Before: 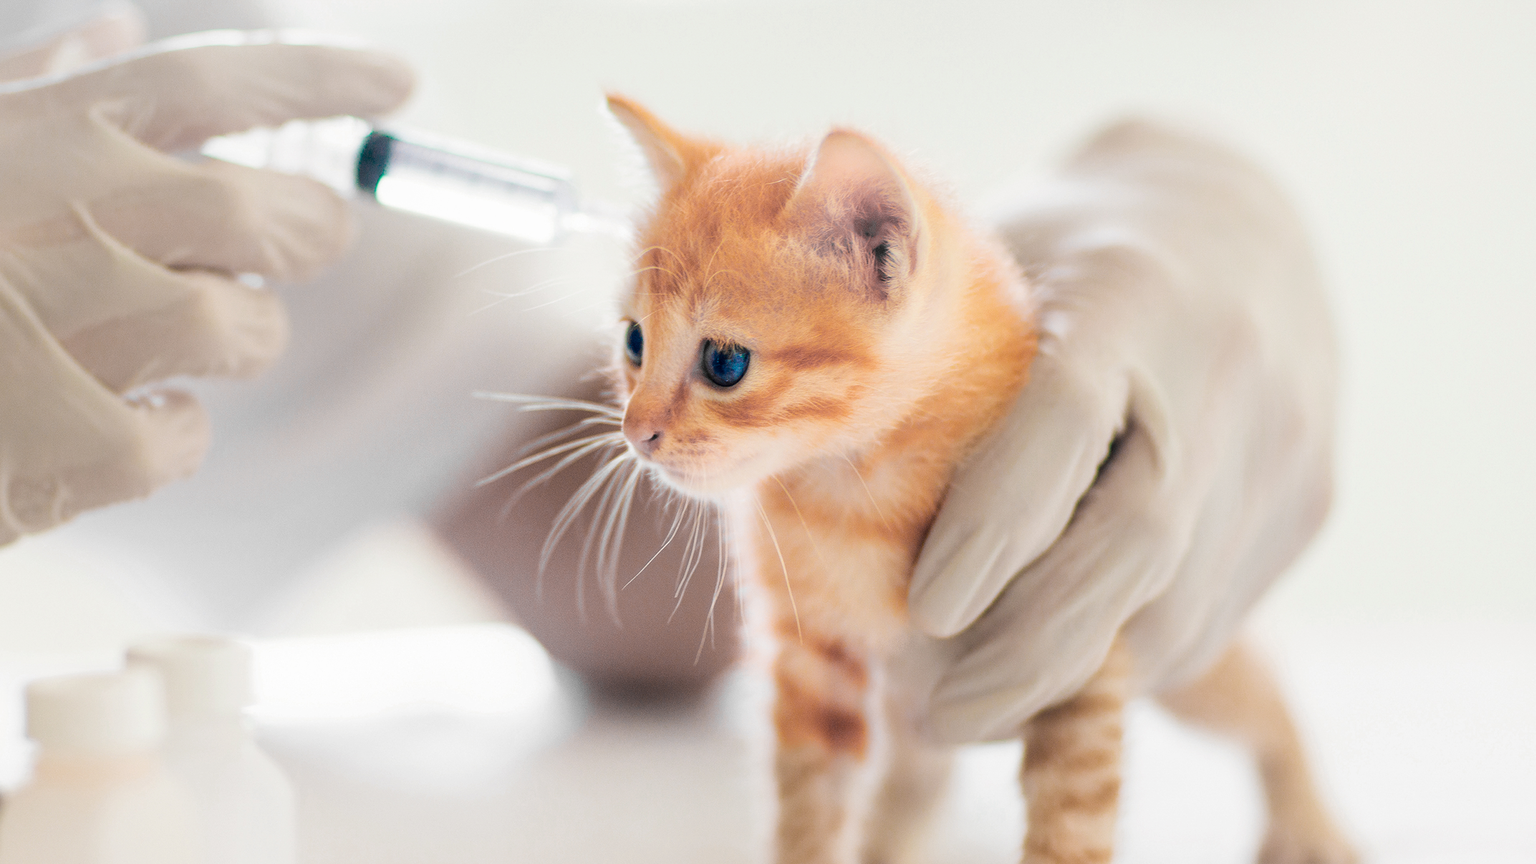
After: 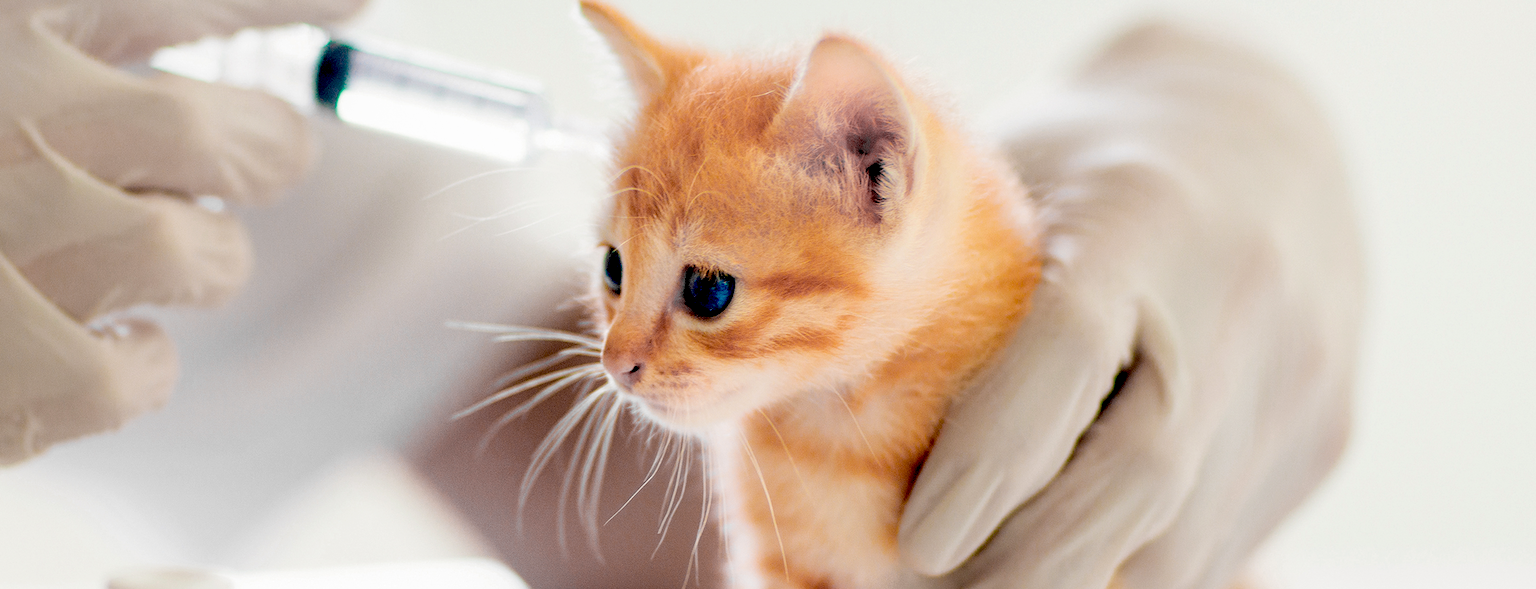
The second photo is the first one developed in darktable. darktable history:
exposure: black level correction 0.056, compensate highlight preservation false
rotate and perspective: rotation 0.074°, lens shift (vertical) 0.096, lens shift (horizontal) -0.041, crop left 0.043, crop right 0.952, crop top 0.024, crop bottom 0.979
crop: top 11.166%, bottom 22.168%
